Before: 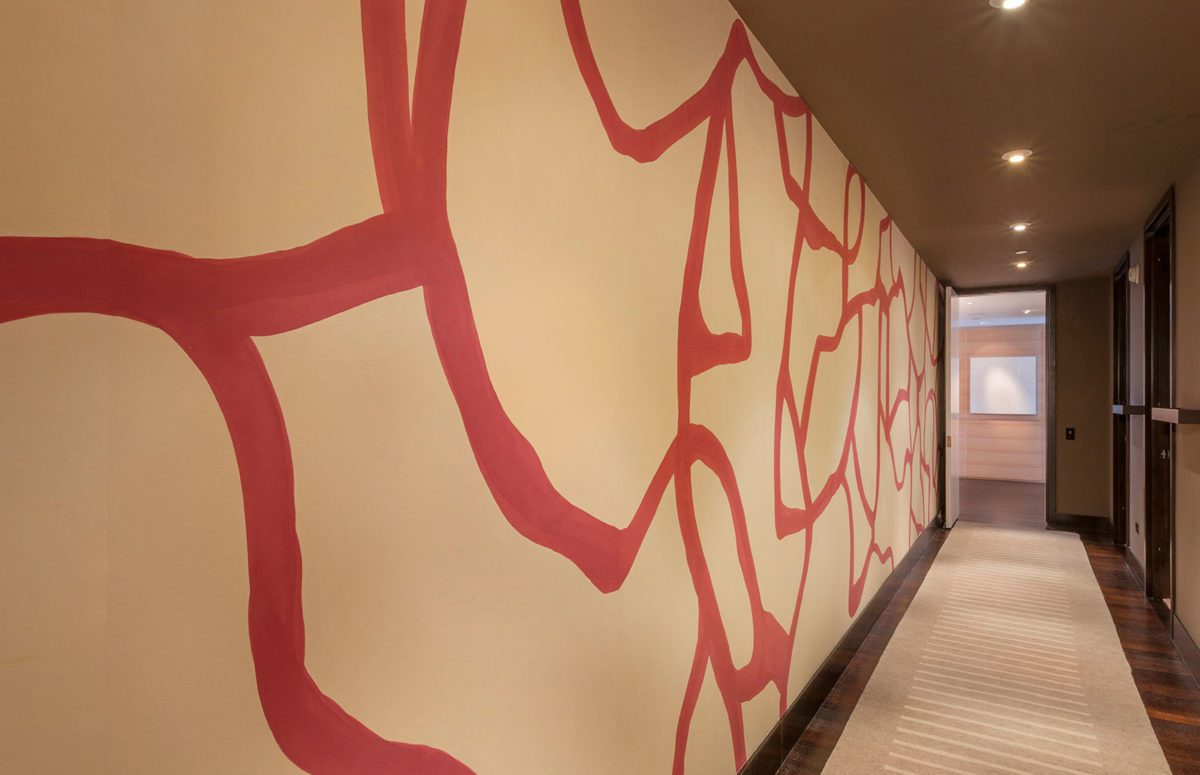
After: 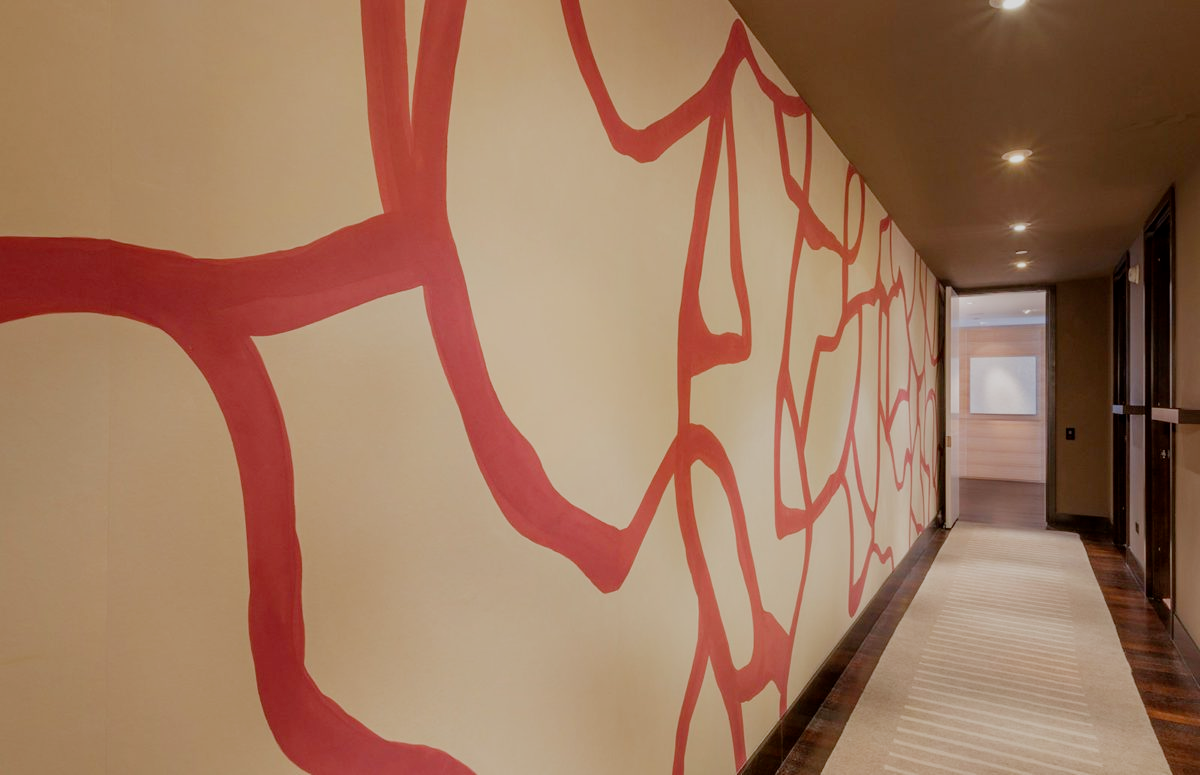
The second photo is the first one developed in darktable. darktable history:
filmic rgb: middle gray luminance 18.24%, black relative exposure -11.1 EV, white relative exposure 3.71 EV, target black luminance 0%, hardness 5.88, latitude 58.23%, contrast 0.964, shadows ↔ highlights balance 49.88%, add noise in highlights 0.002, preserve chrominance no, color science v3 (2019), use custom middle-gray values true, contrast in highlights soft
